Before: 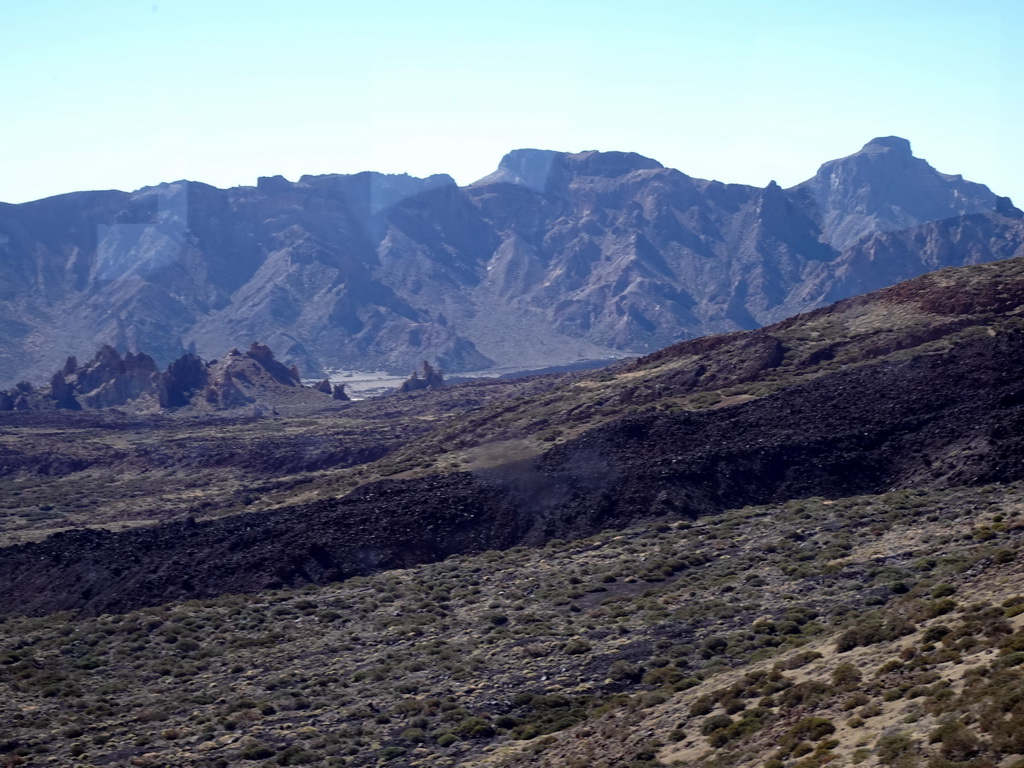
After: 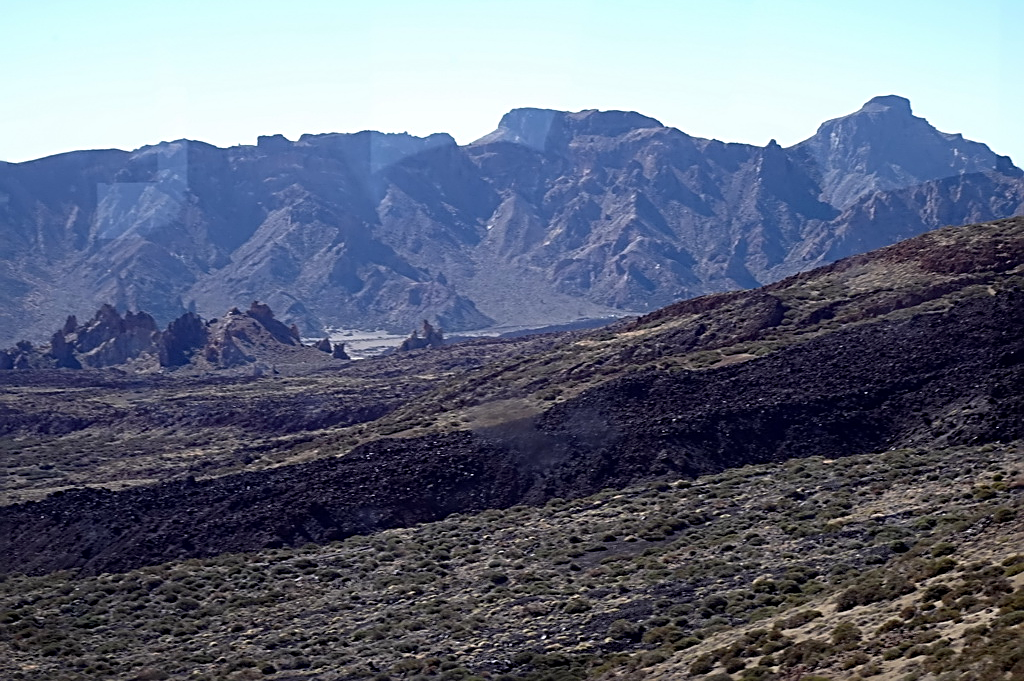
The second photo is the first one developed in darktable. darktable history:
crop and rotate: top 5.44%, bottom 5.884%
sharpen: radius 2.658, amount 0.671
